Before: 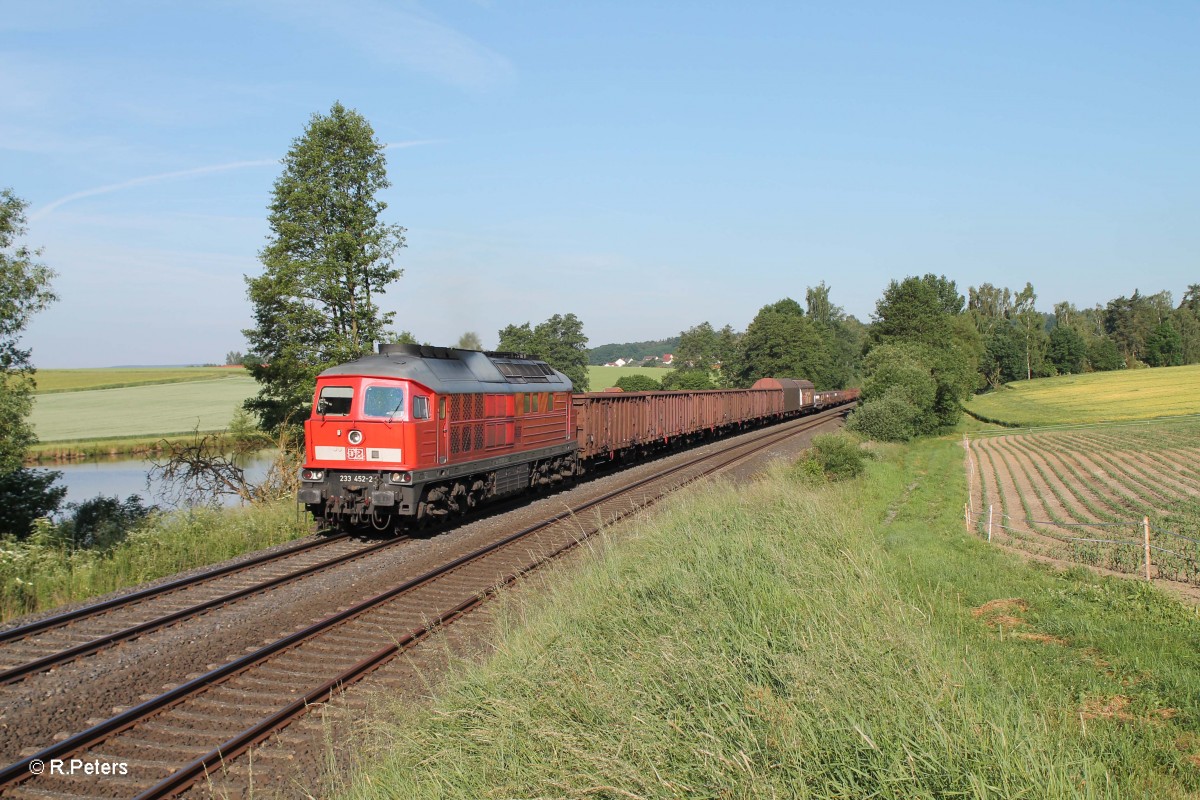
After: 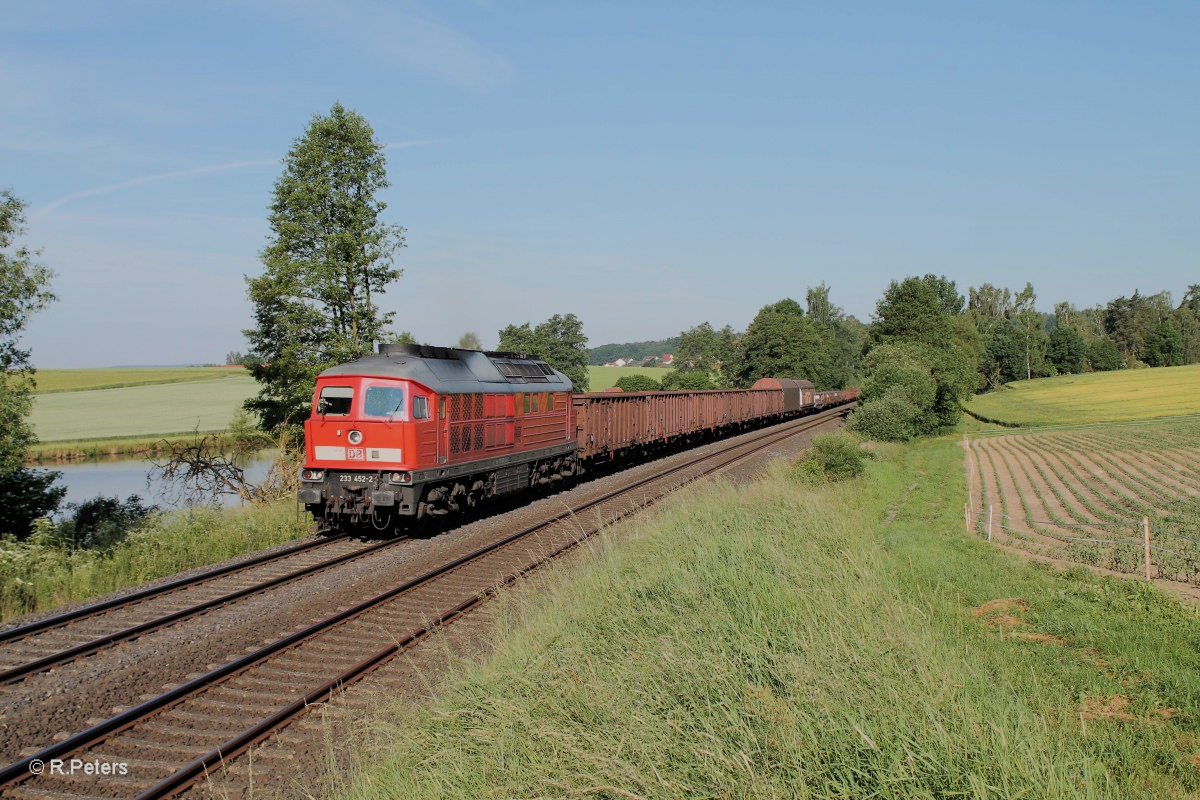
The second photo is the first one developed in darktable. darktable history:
filmic rgb: black relative exposure -7.65 EV, white relative exposure 4.56 EV, hardness 3.61, color science v6 (2022)
exposure: exposure -0.153 EV, compensate highlight preservation false
